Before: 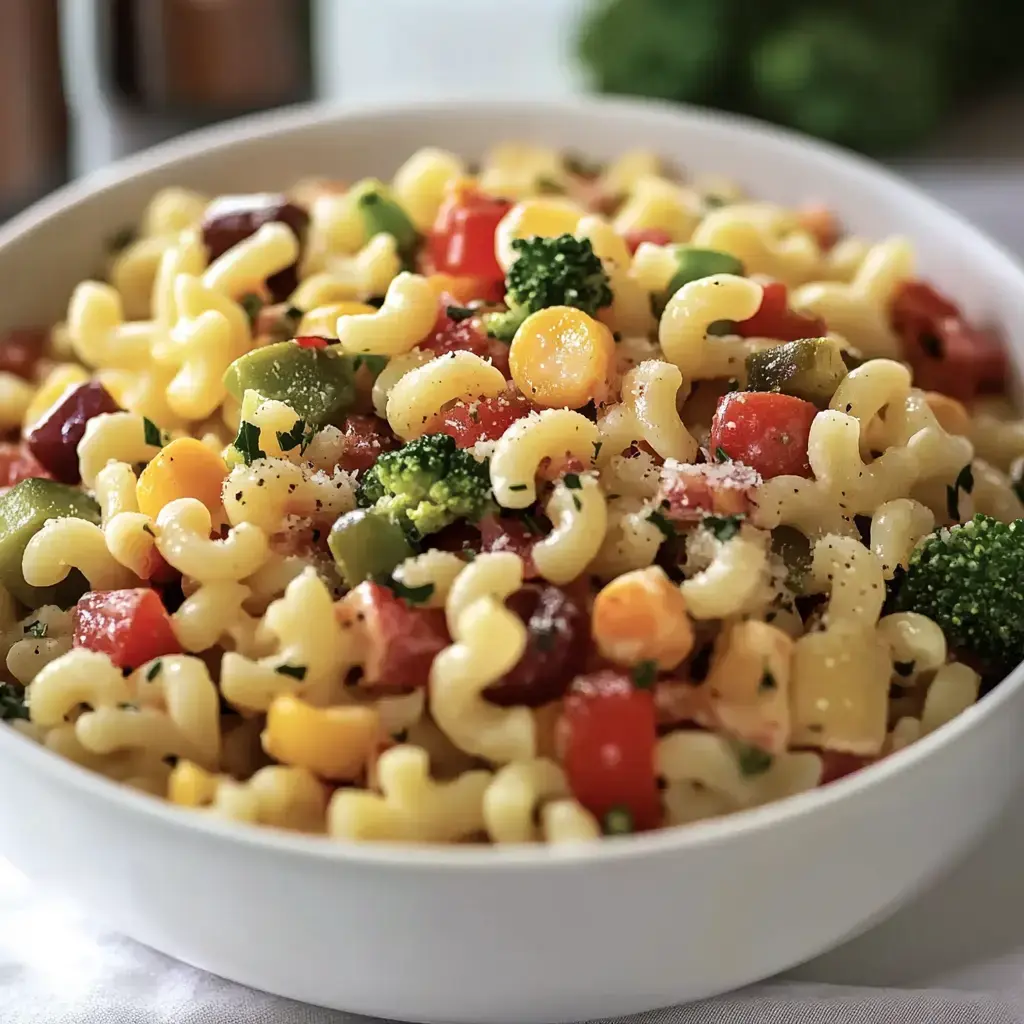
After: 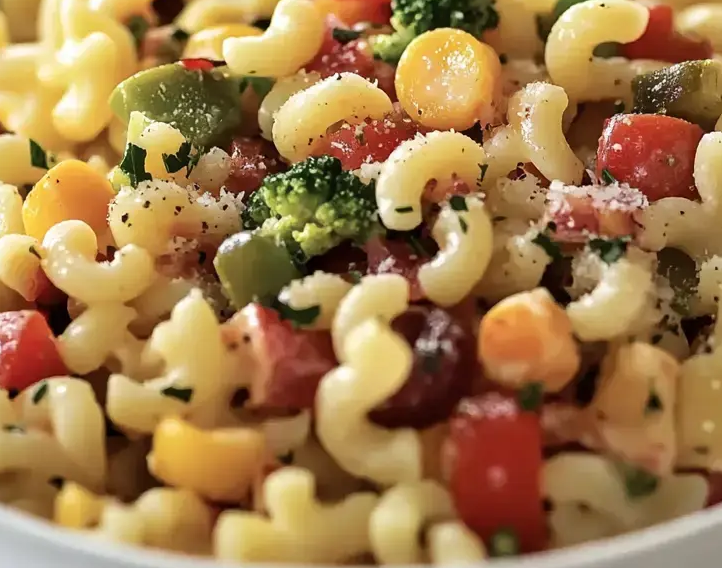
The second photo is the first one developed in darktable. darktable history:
crop: left 11.134%, top 27.231%, right 18.275%, bottom 17.212%
